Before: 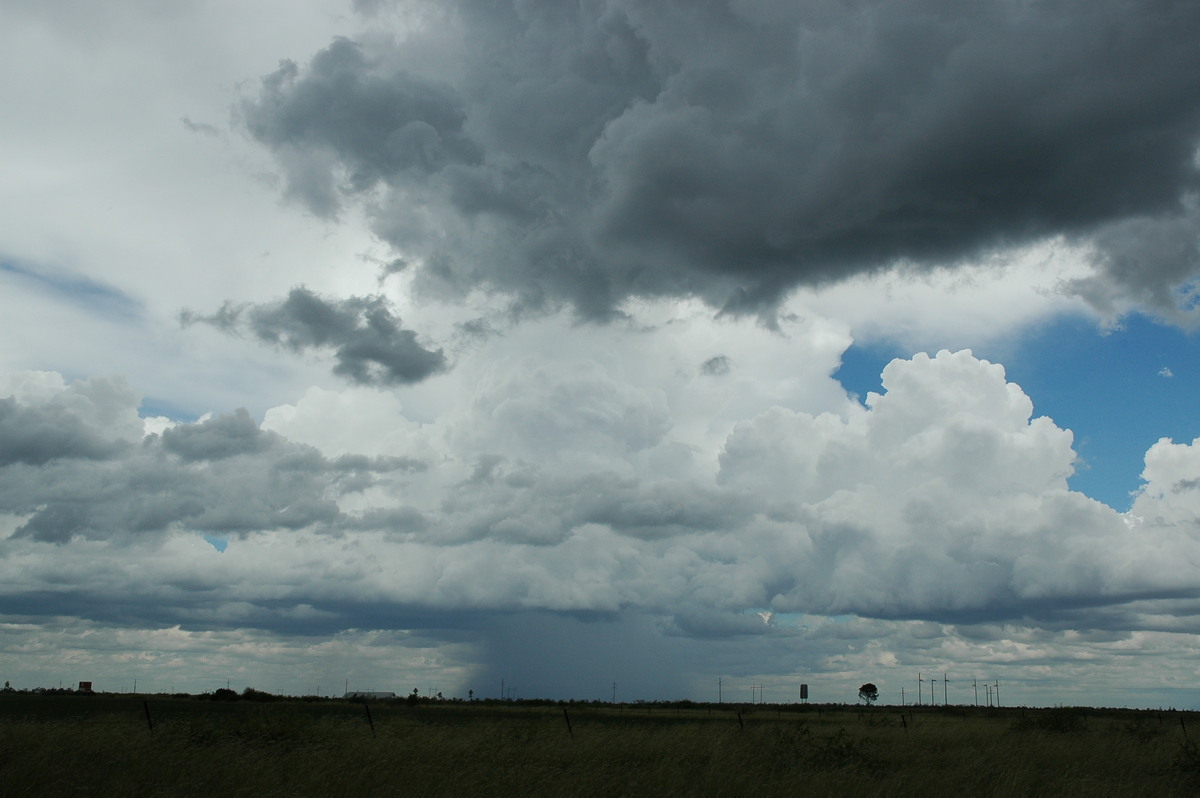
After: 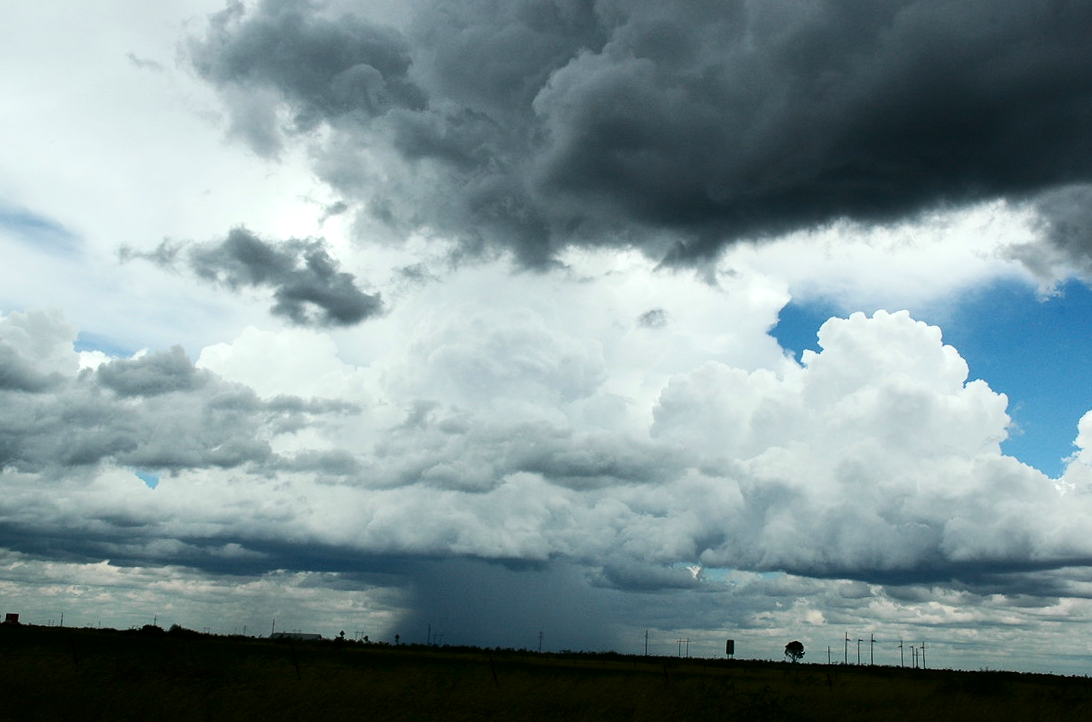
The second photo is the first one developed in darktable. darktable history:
tone equalizer: -8 EV -0.408 EV, -7 EV -0.427 EV, -6 EV -0.367 EV, -5 EV -0.182 EV, -3 EV 0.238 EV, -2 EV 0.342 EV, -1 EV 0.372 EV, +0 EV 0.399 EV, edges refinement/feathering 500, mask exposure compensation -1.57 EV, preserve details no
crop and rotate: angle -1.88°, left 3.155%, top 4.294%, right 1.362%, bottom 0.737%
contrast brightness saturation: contrast 0.205, brightness -0.11, saturation 0.096
exposure: exposure 0.202 EV, compensate highlight preservation false
